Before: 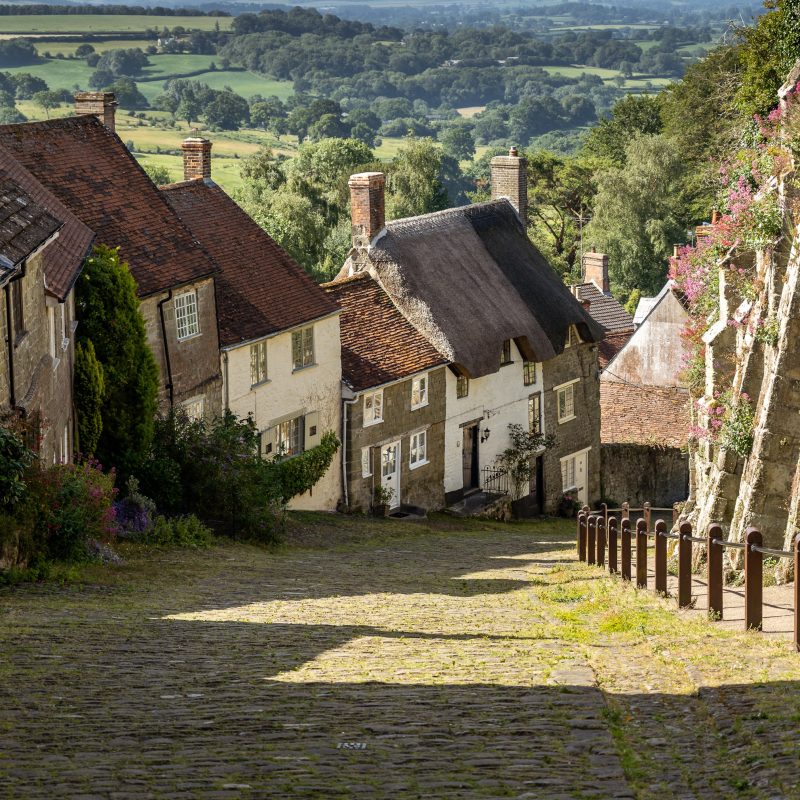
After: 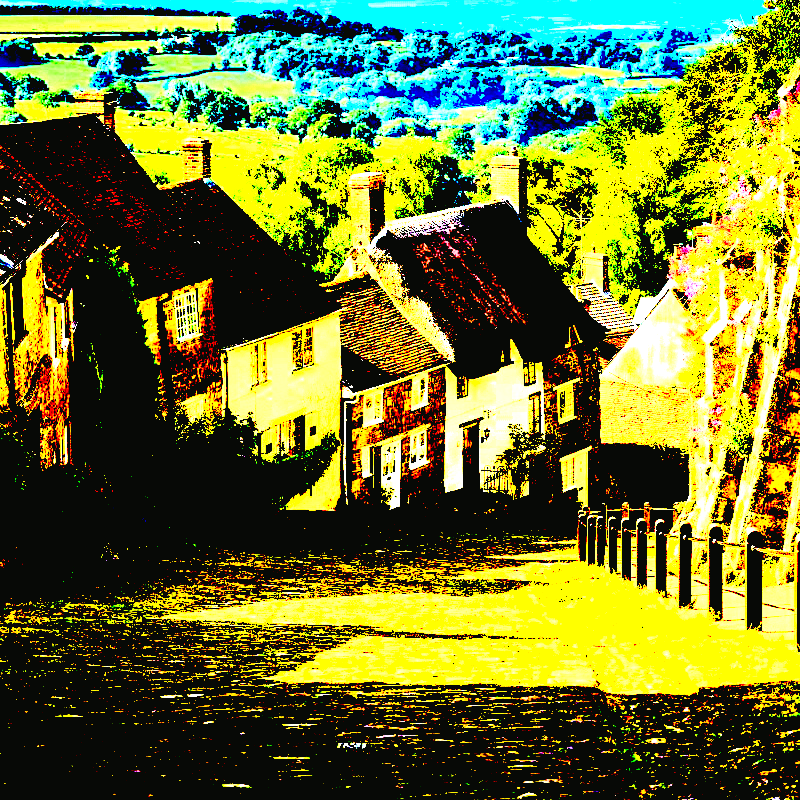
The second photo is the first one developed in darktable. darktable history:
color balance rgb: perceptual saturation grading › global saturation 35%, perceptual saturation grading › highlights -30%, perceptual saturation grading › shadows 35%, perceptual brilliance grading › global brilliance 3%, perceptual brilliance grading › highlights -3%, perceptual brilliance grading › shadows 3%
exposure: black level correction 0.1, exposure 3 EV, compensate highlight preservation false
tone curve: curves: ch0 [(0.003, 0.023) (0.071, 0.052) (0.236, 0.197) (0.466, 0.557) (0.625, 0.761) (0.783, 0.9) (0.994, 0.968)]; ch1 [(0, 0) (0.262, 0.227) (0.417, 0.386) (0.469, 0.467) (0.502, 0.498) (0.528, 0.53) (0.573, 0.579) (0.605, 0.621) (0.644, 0.671) (0.686, 0.728) (0.994, 0.987)]; ch2 [(0, 0) (0.262, 0.188) (0.385, 0.353) (0.427, 0.424) (0.495, 0.493) (0.515, 0.54) (0.547, 0.561) (0.589, 0.613) (0.644, 0.748) (1, 1)], color space Lab, independent channels, preserve colors none
